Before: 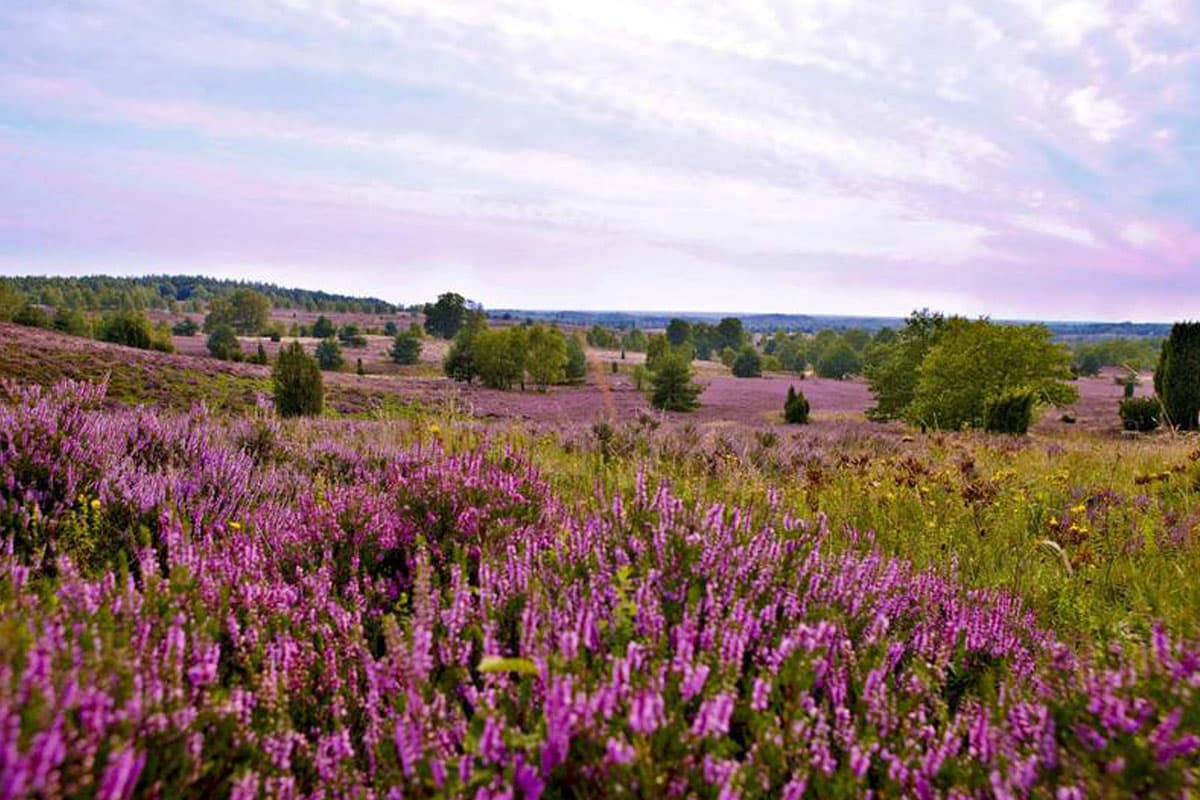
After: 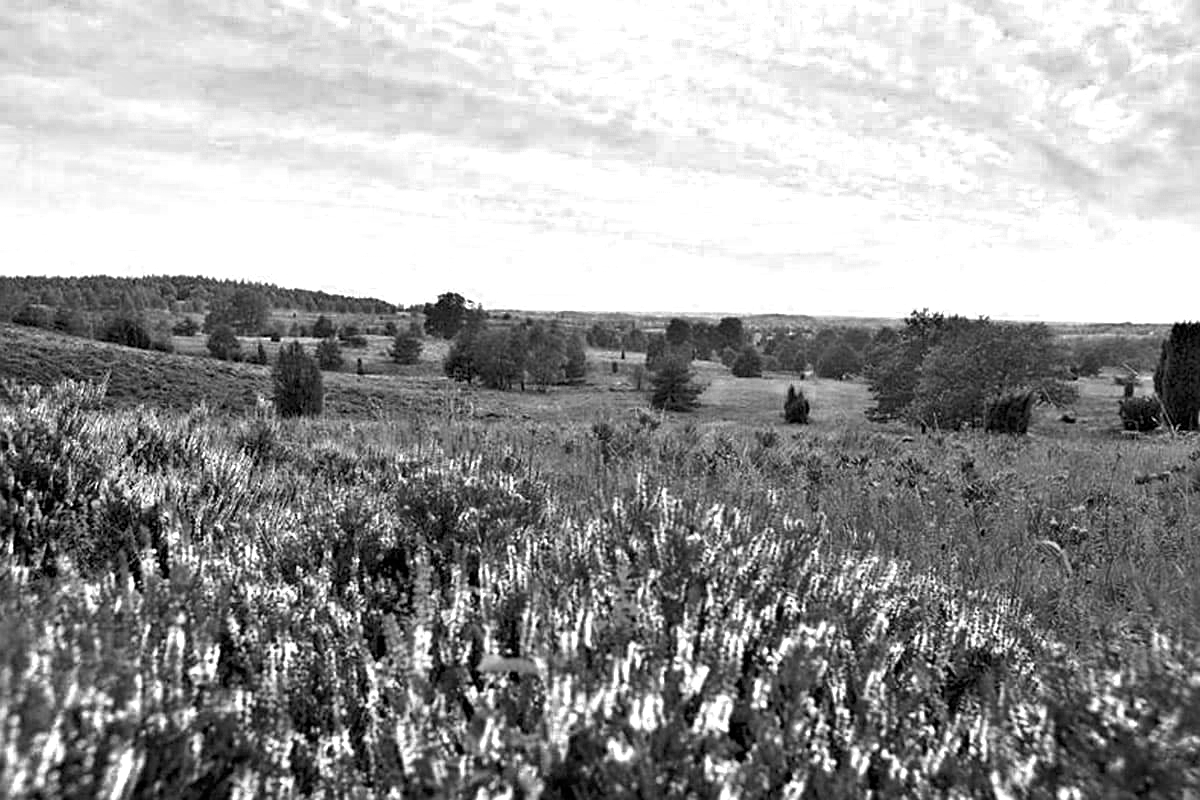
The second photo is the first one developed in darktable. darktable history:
color zones: curves: ch0 [(0, 0.613) (0.01, 0.613) (0.245, 0.448) (0.498, 0.529) (0.642, 0.665) (0.879, 0.777) (0.99, 0.613)]; ch1 [(0, 0) (0.143, 0) (0.286, 0) (0.429, 0) (0.571, 0) (0.714, 0) (0.857, 0)]
sharpen: on, module defaults
shadows and highlights: white point adjustment 0.106, highlights -69.68, soften with gaussian
color balance rgb: global offset › chroma 0.153%, global offset › hue 253.99°, perceptual saturation grading › global saturation 30.944%
